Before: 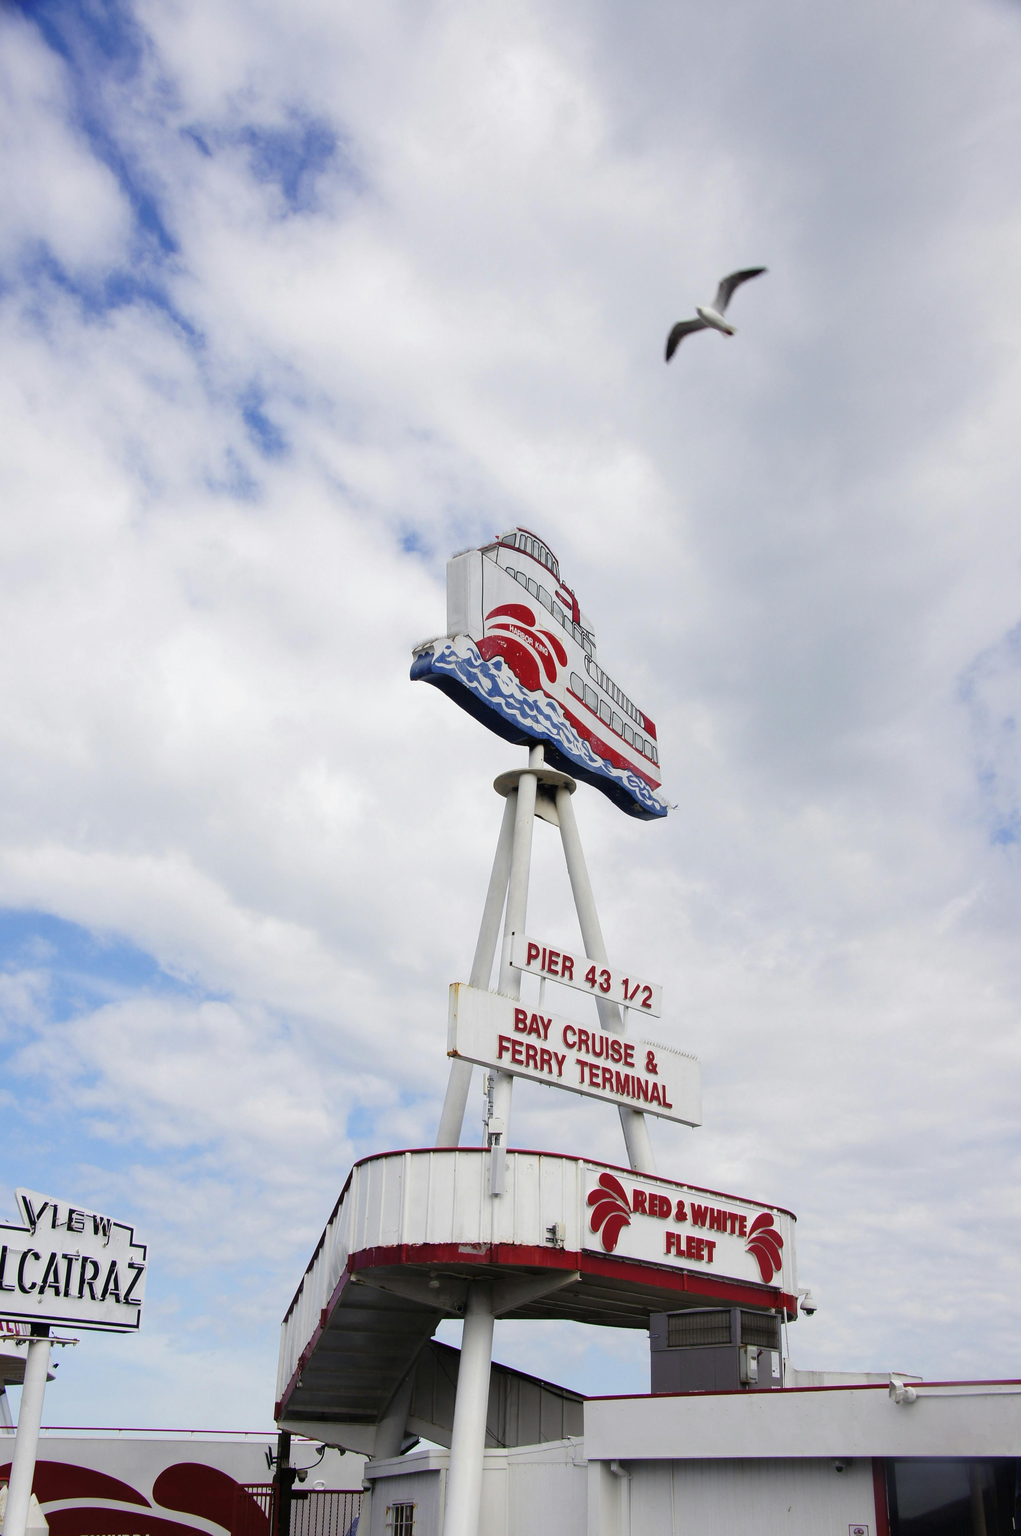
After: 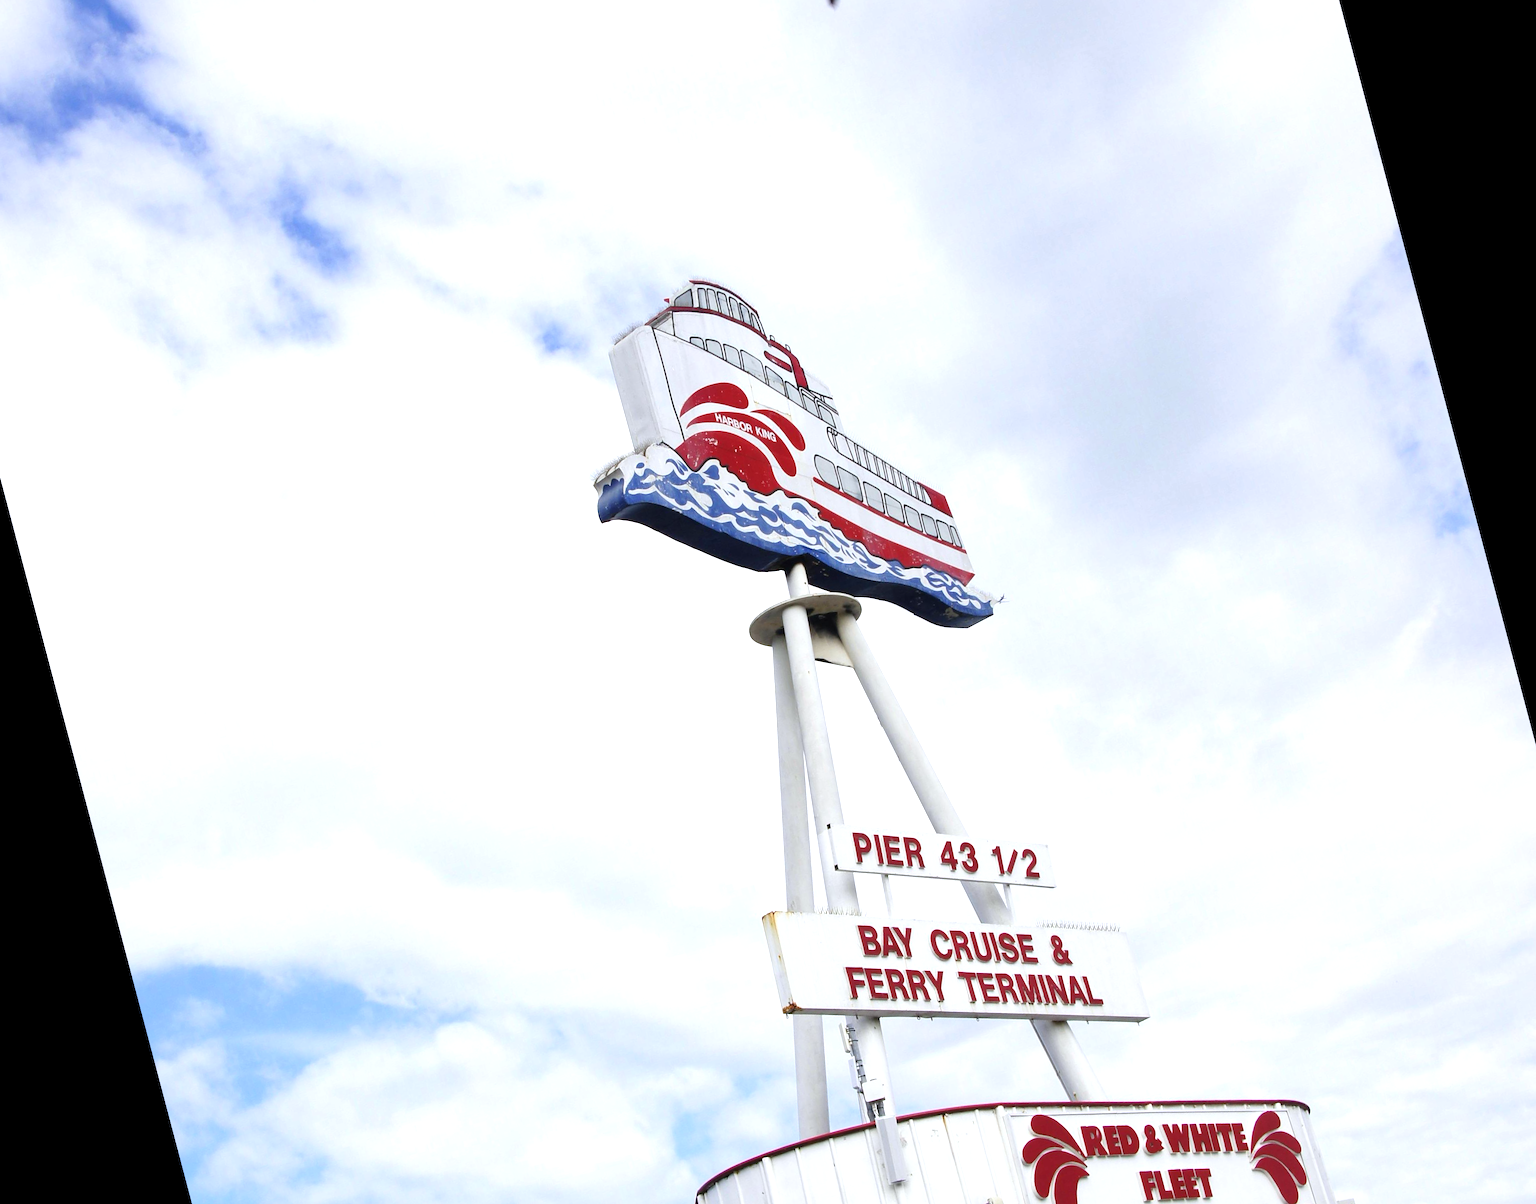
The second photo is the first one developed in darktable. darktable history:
exposure: exposure 0.661 EV, compensate highlight preservation false
rotate and perspective: rotation -14.8°, crop left 0.1, crop right 0.903, crop top 0.25, crop bottom 0.748
white balance: red 0.983, blue 1.036
